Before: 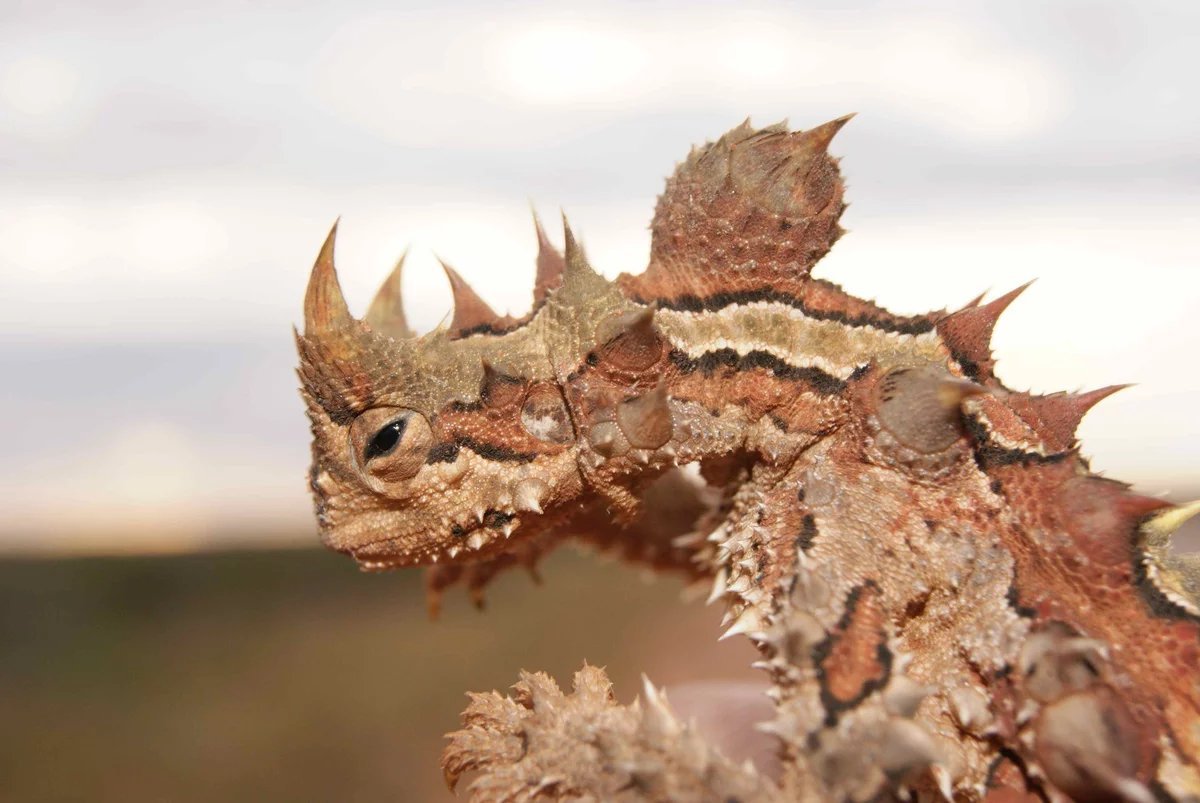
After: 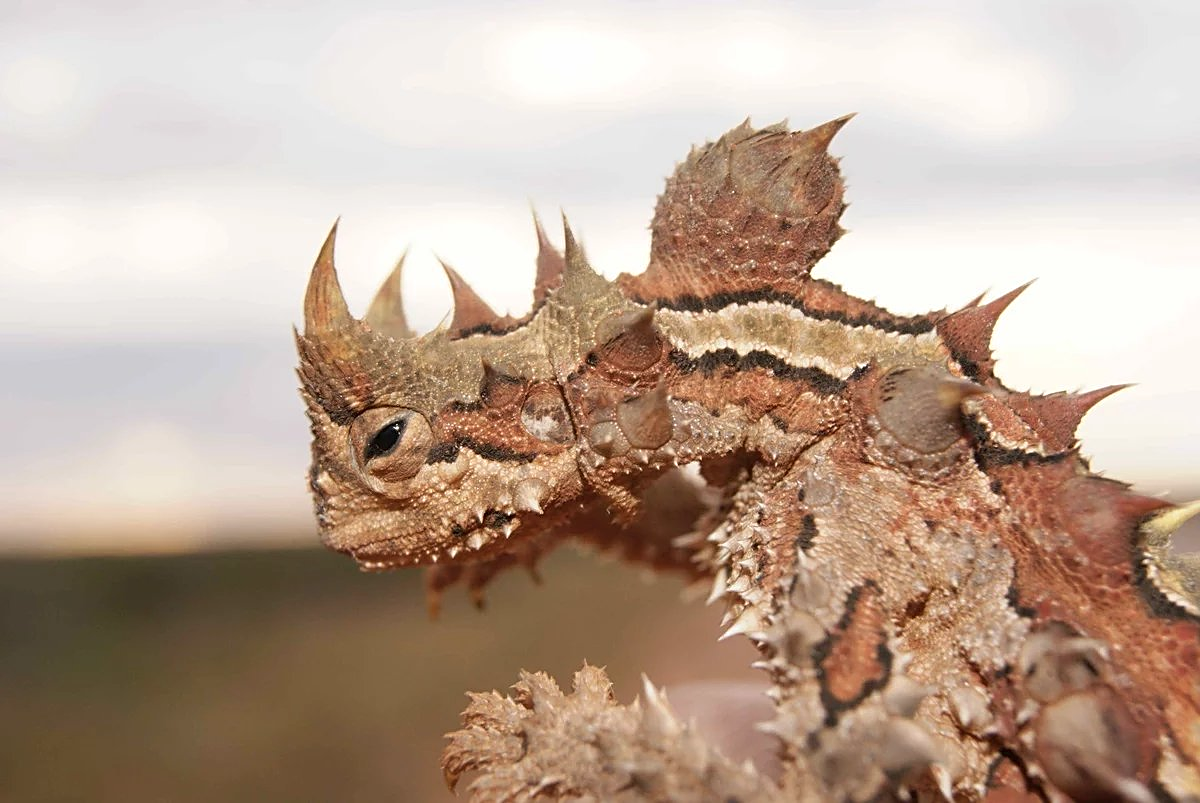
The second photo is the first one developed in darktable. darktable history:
contrast brightness saturation: saturation -0.061
sharpen: on, module defaults
